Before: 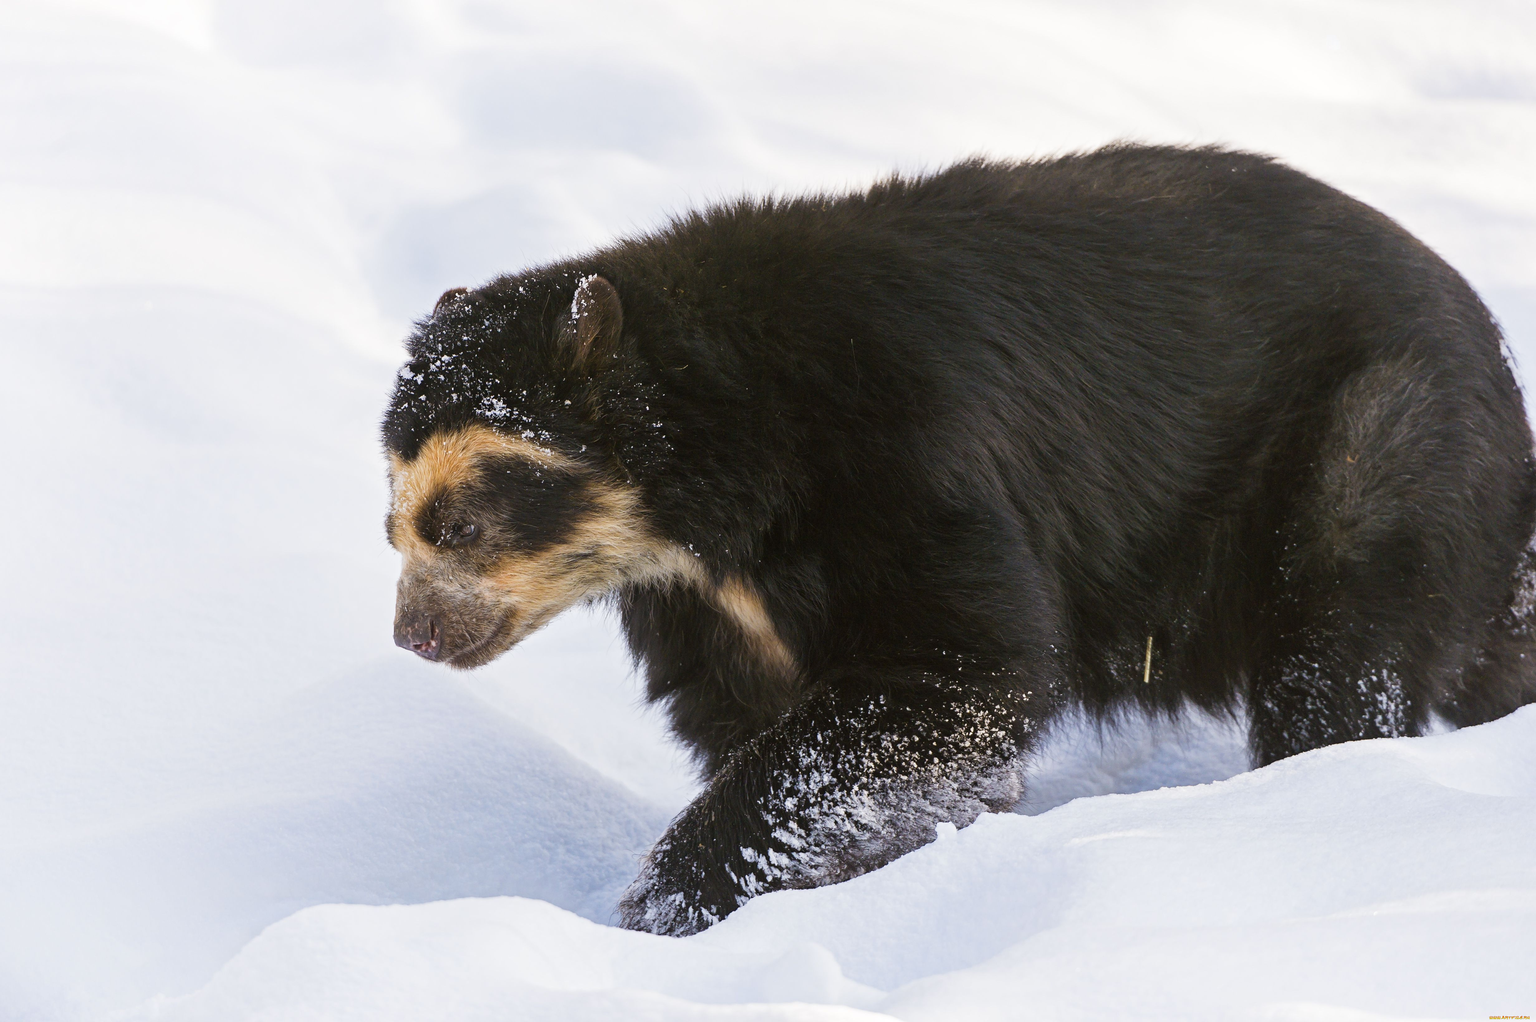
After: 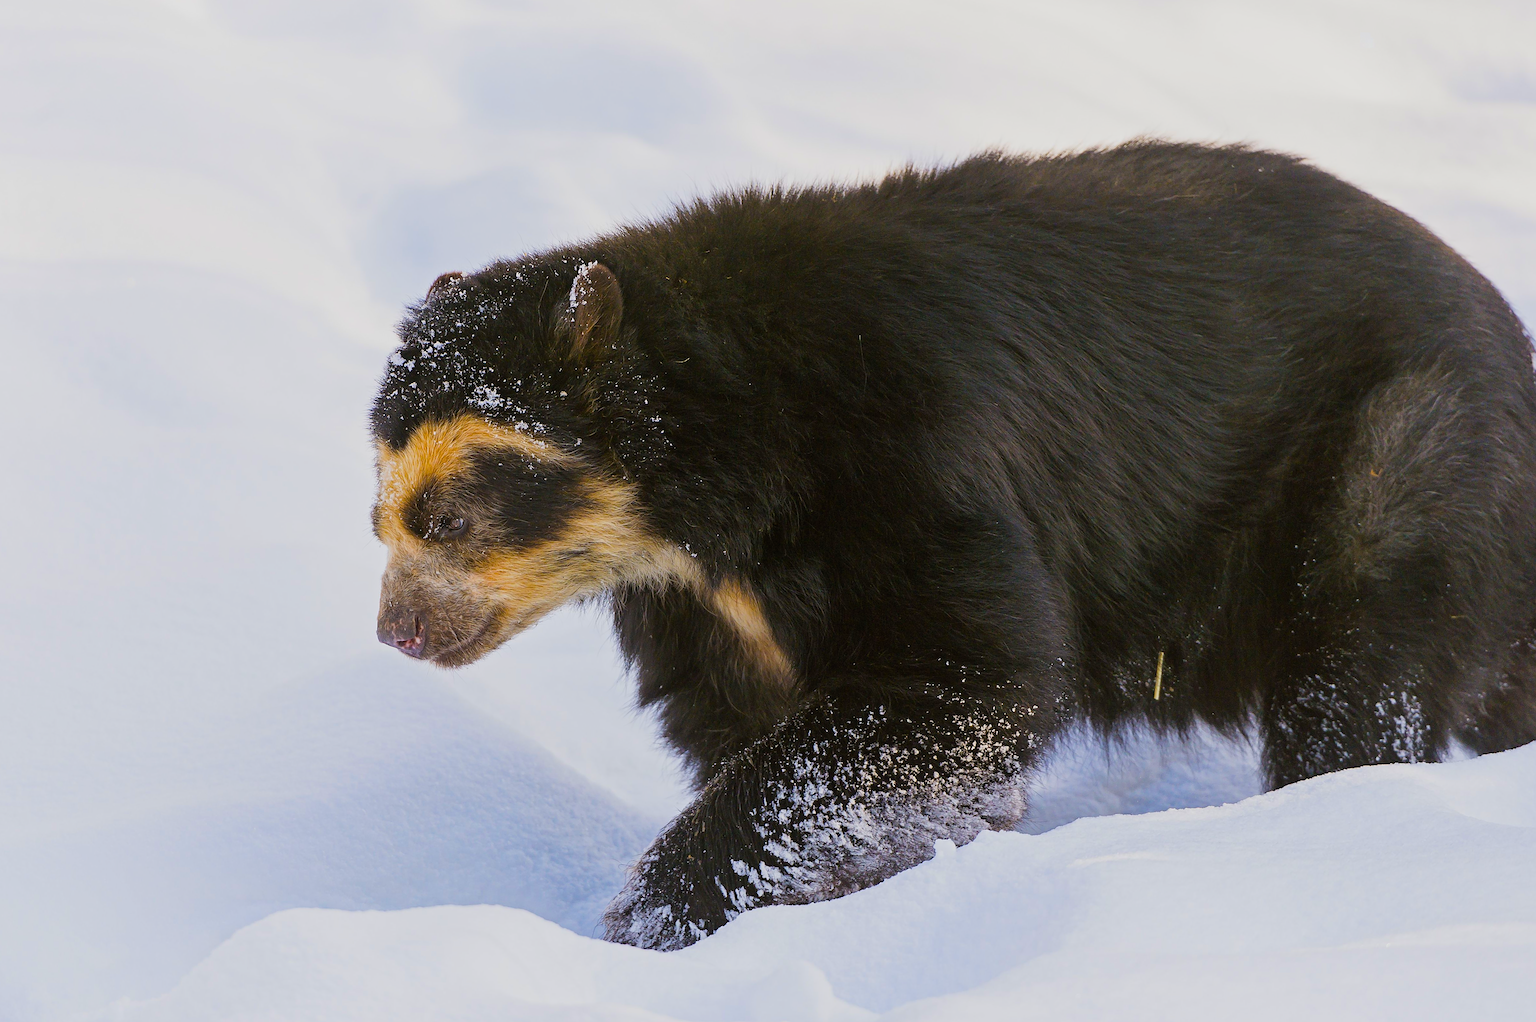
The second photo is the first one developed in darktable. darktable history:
sharpen: on, module defaults
filmic rgb: black relative exposure -15.01 EV, white relative exposure 3 EV, target black luminance 0%, hardness 9.26, latitude 98.37%, contrast 0.911, shadows ↔ highlights balance 0.606%, color science v6 (2022)
color balance rgb: perceptual saturation grading › global saturation 30.742%, global vibrance 28.148%
crop and rotate: angle -1.44°
